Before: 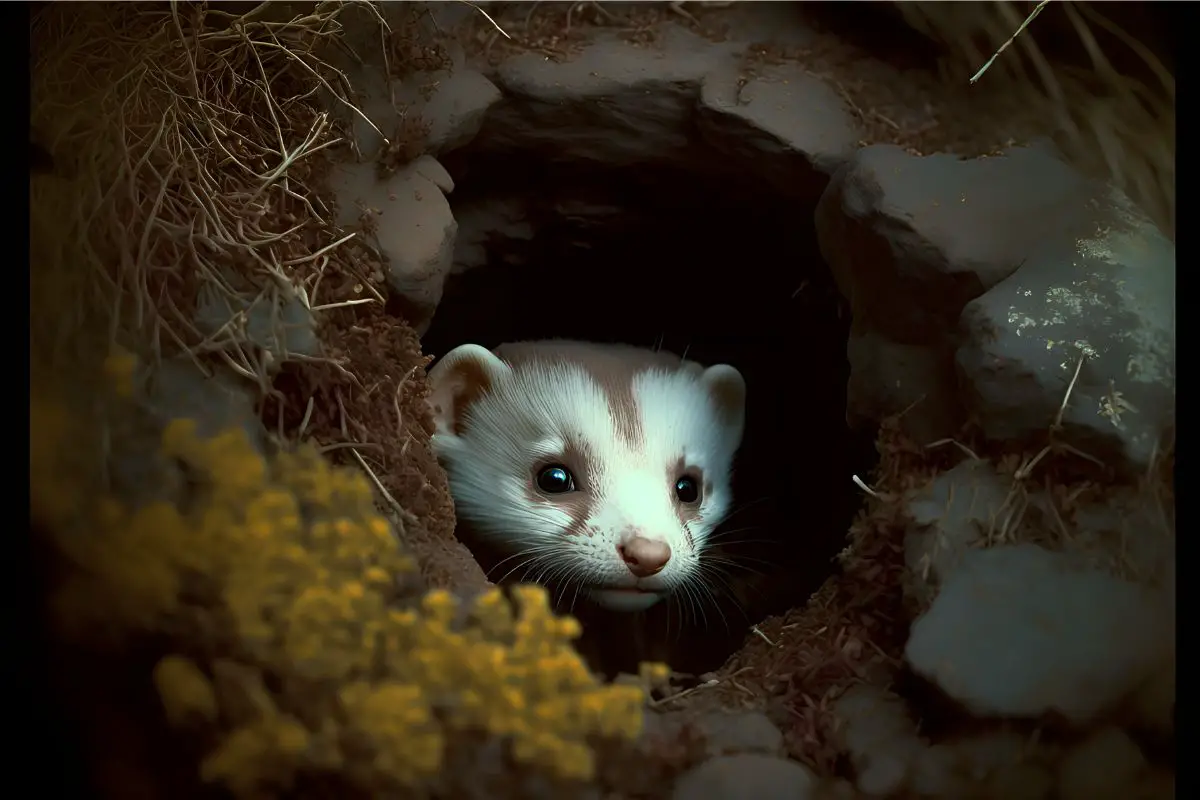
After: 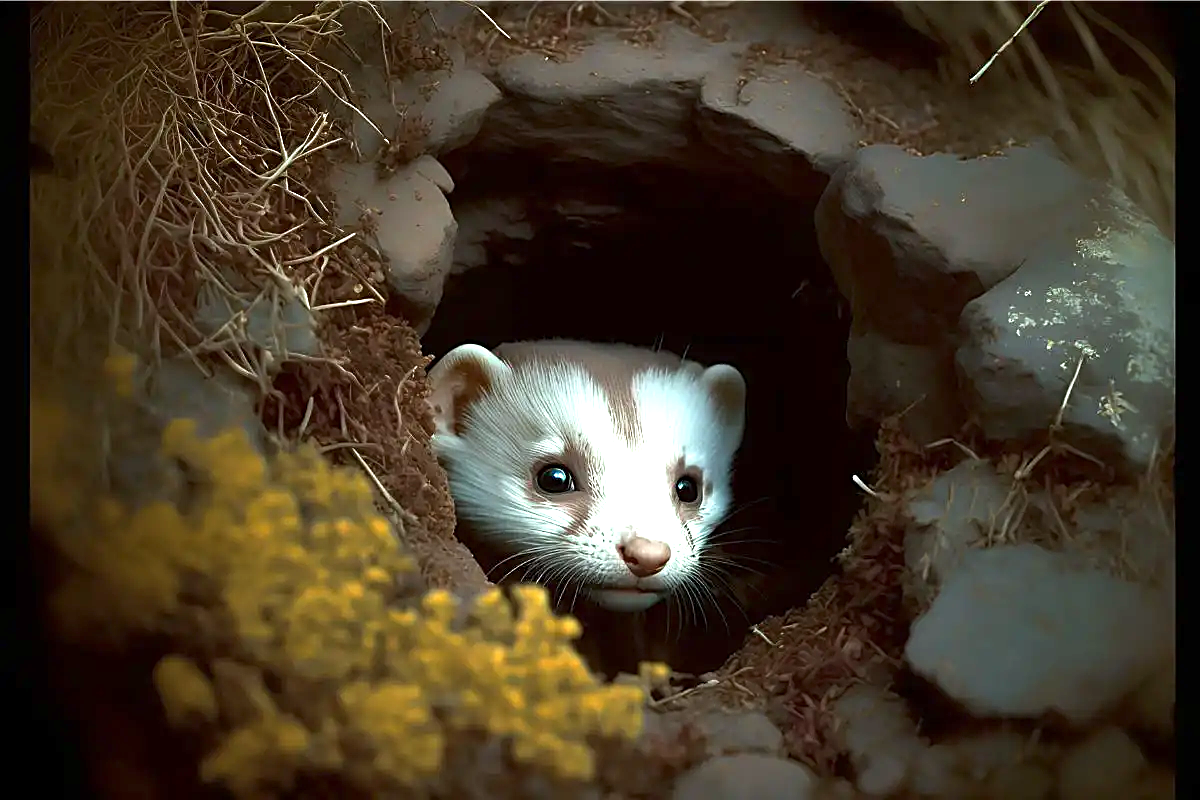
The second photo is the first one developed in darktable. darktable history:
white balance: red 0.988, blue 1.017
exposure: exposure 1.089 EV, compensate highlight preservation false
sharpen: on, module defaults
